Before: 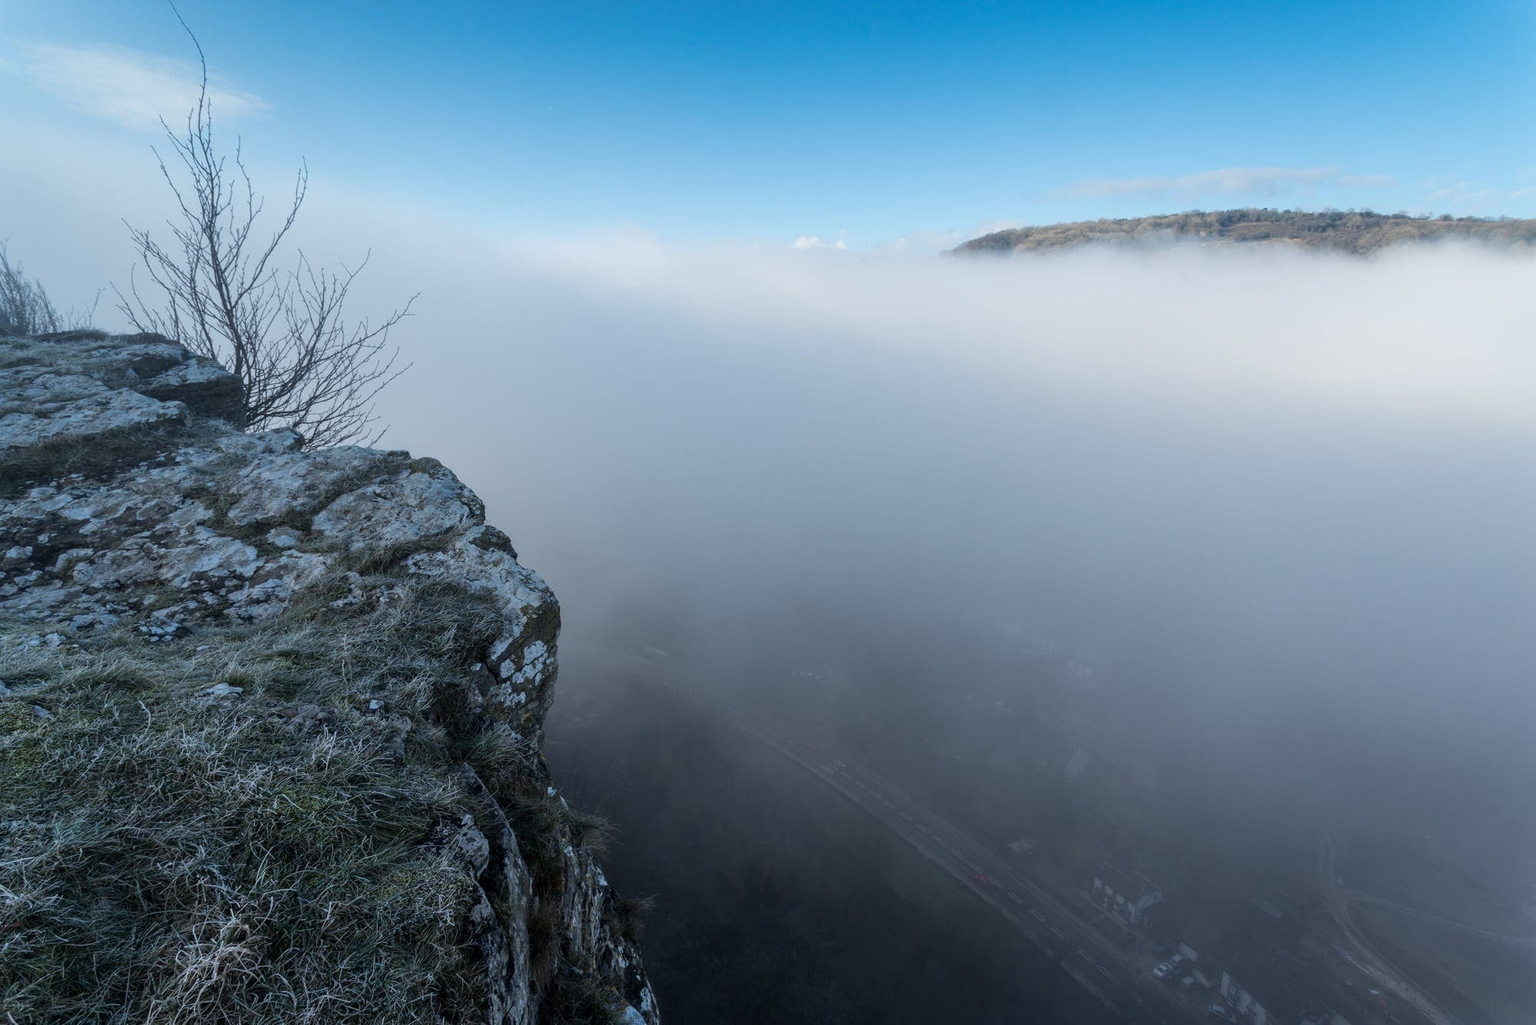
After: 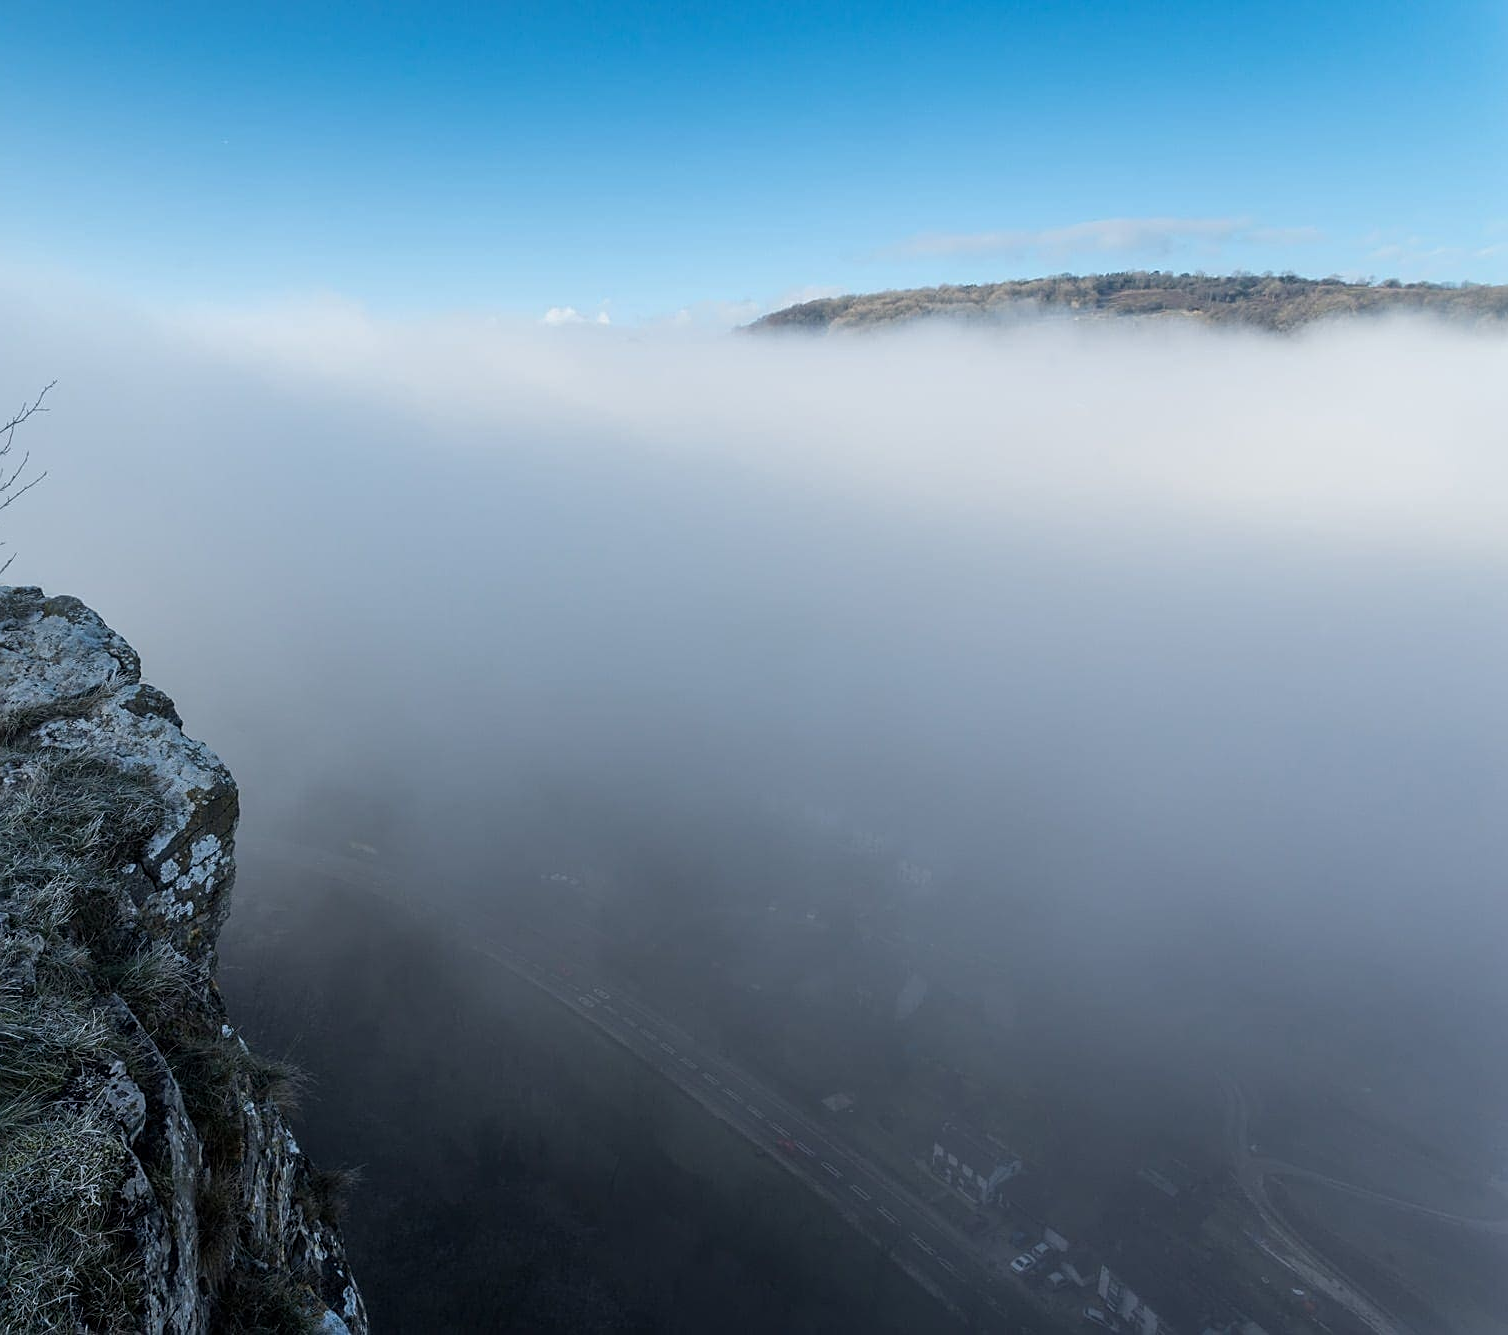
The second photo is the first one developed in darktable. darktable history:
color calibration: illuminant same as pipeline (D50), adaptation XYZ, x 0.346, y 0.358, temperature 5020.71 K
crop and rotate: left 24.575%
sharpen: on, module defaults
